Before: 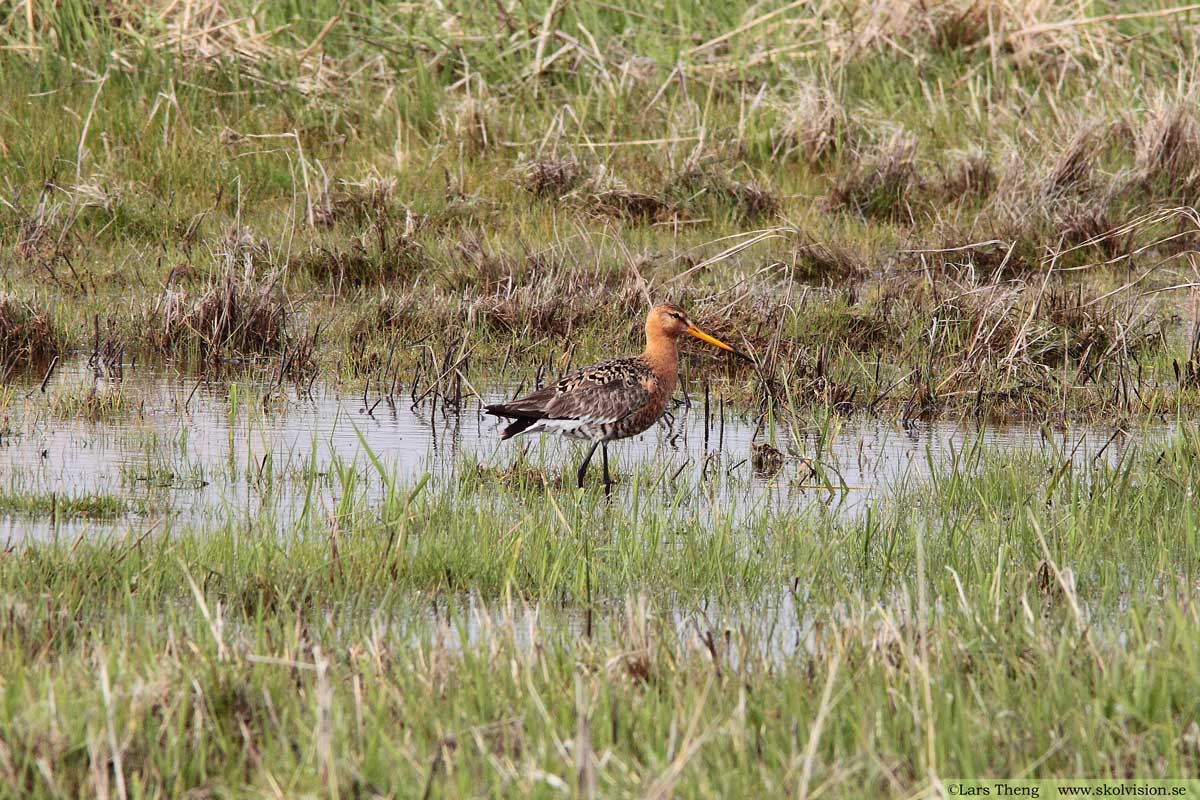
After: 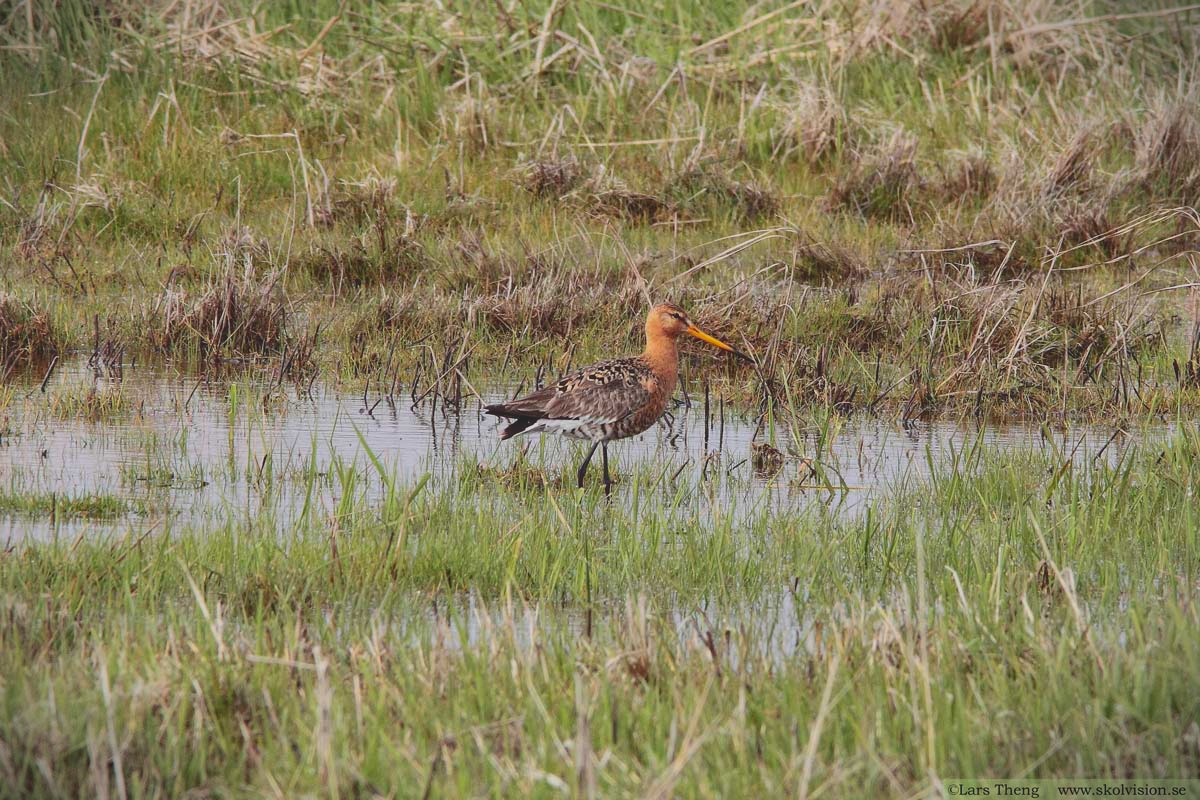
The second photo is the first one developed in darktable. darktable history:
vignetting: fall-off start 99.49%, brightness -0.715, saturation -0.487, width/height ratio 1.325
local contrast: highlights 102%, shadows 102%, detail 120%, midtone range 0.2
contrast brightness saturation: contrast -0.28
